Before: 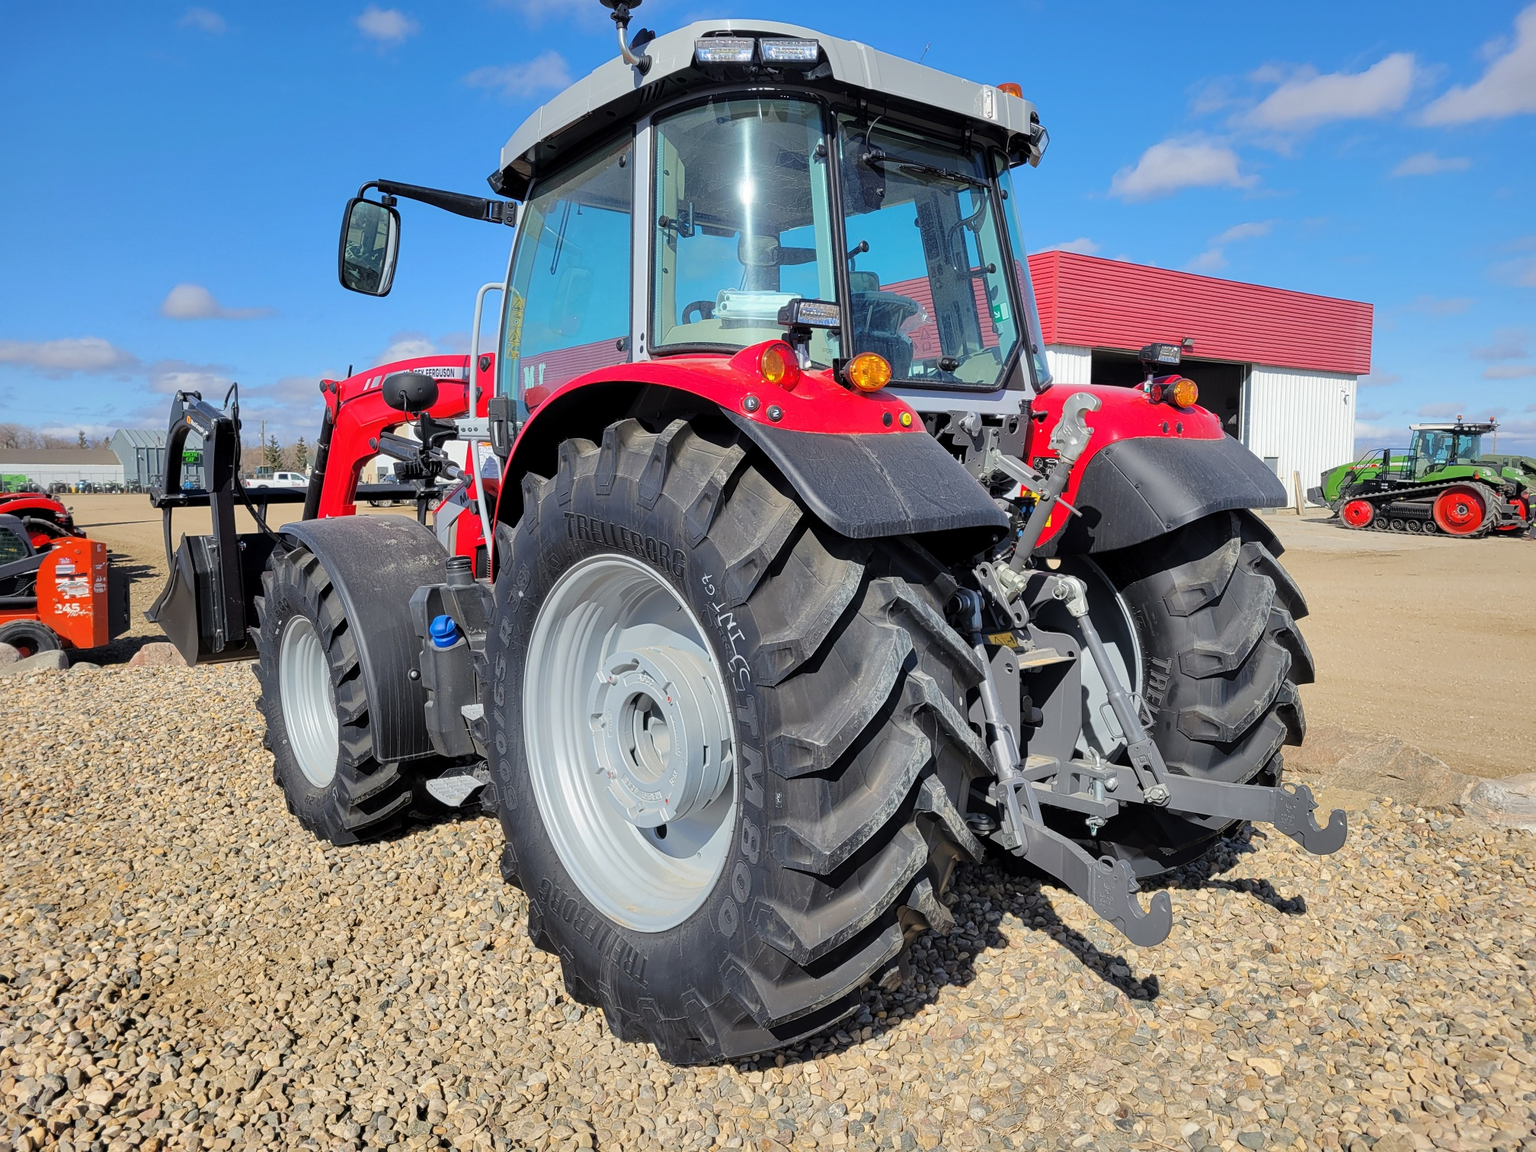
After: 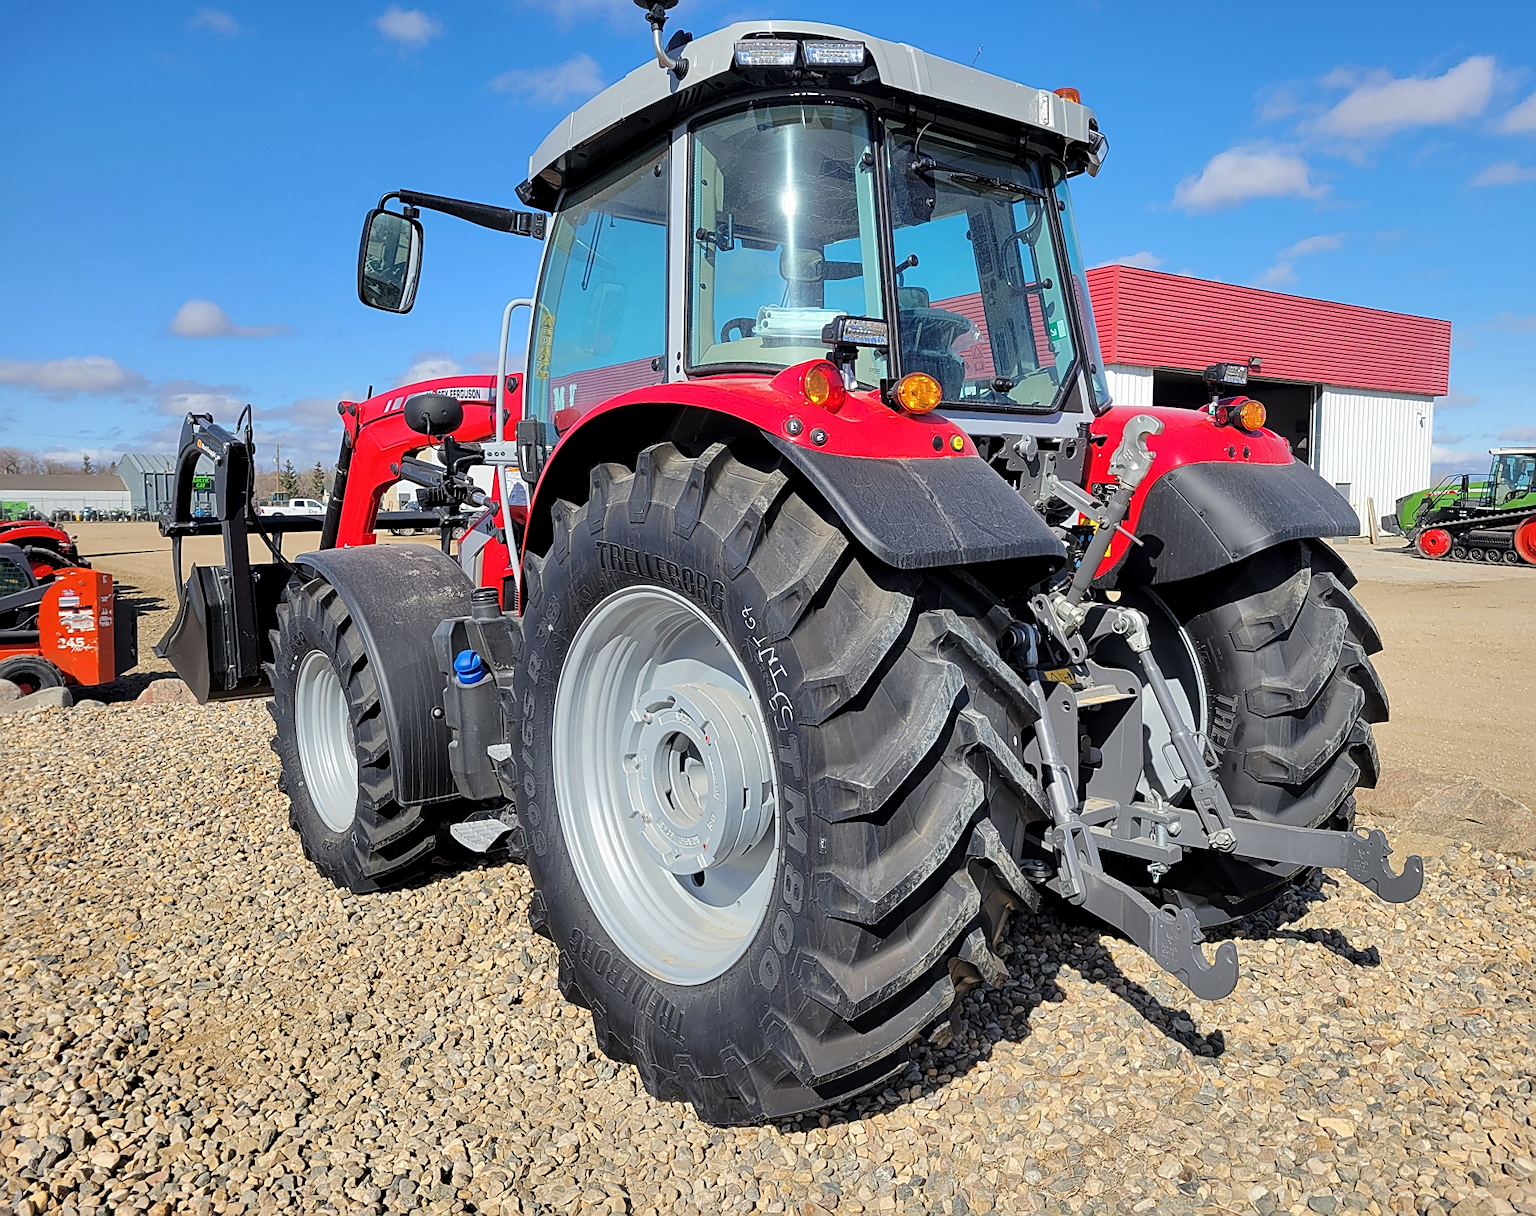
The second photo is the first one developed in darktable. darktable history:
crop and rotate: left 0%, right 5.309%
local contrast: highlights 106%, shadows 101%, detail 119%, midtone range 0.2
sharpen: on, module defaults
